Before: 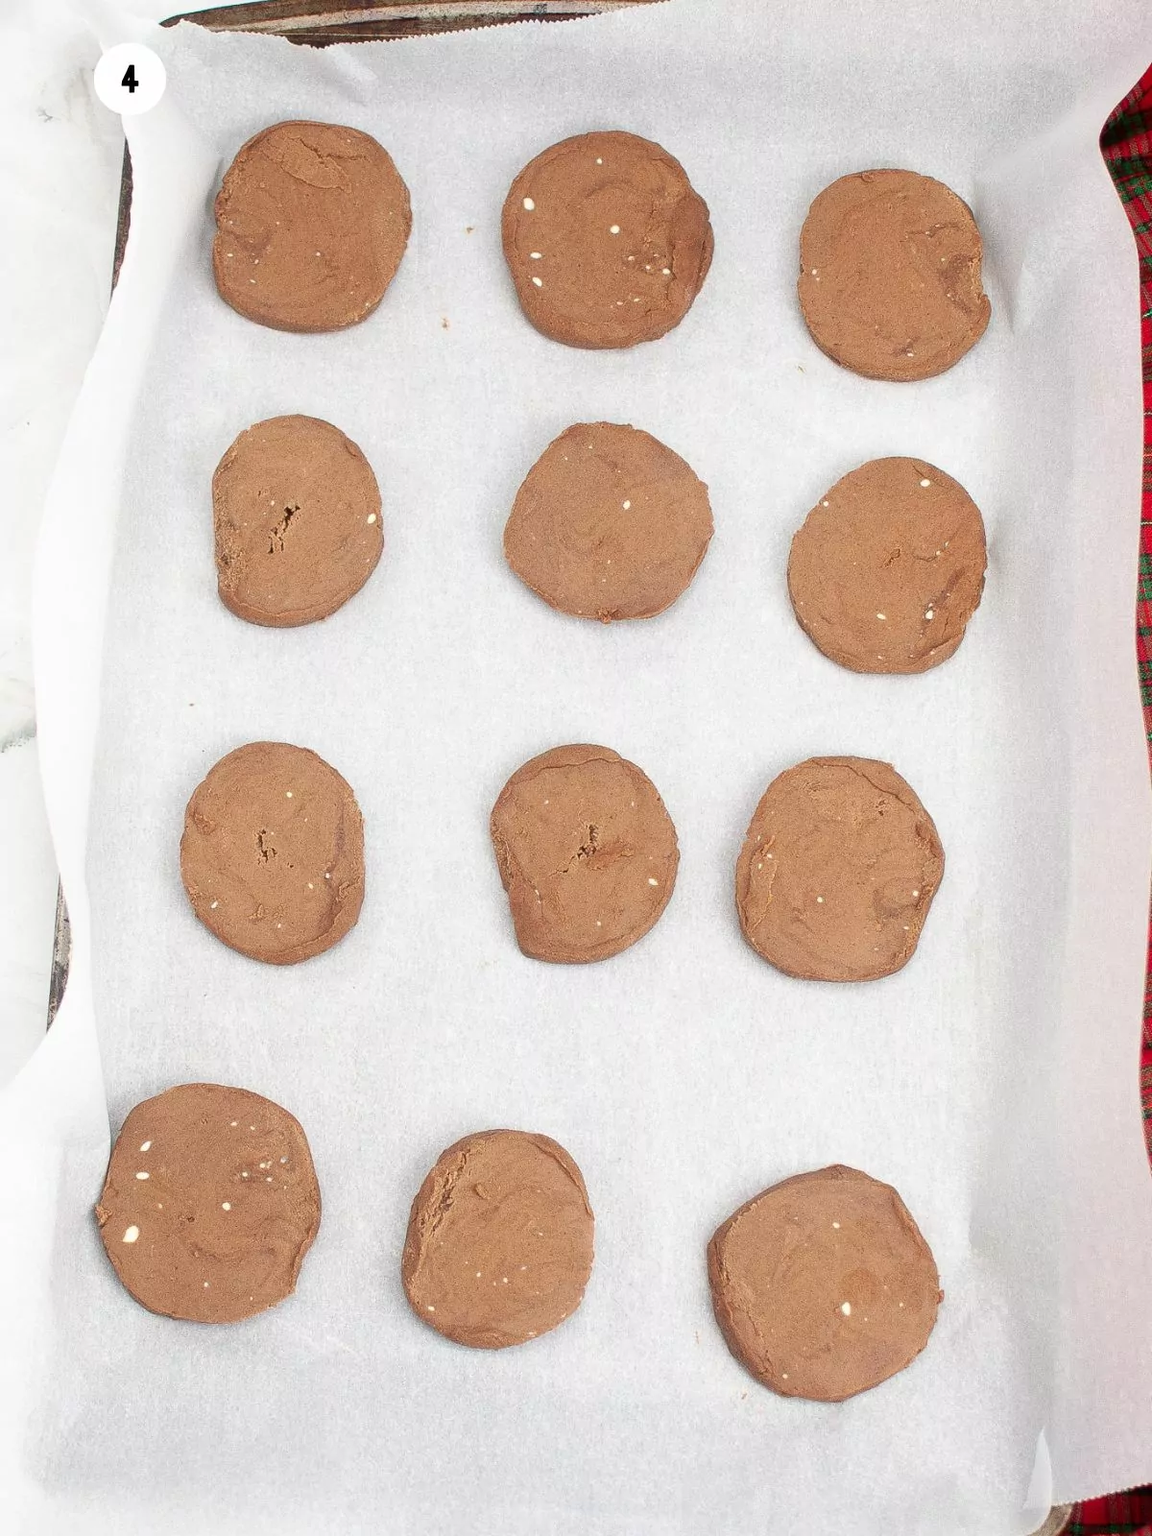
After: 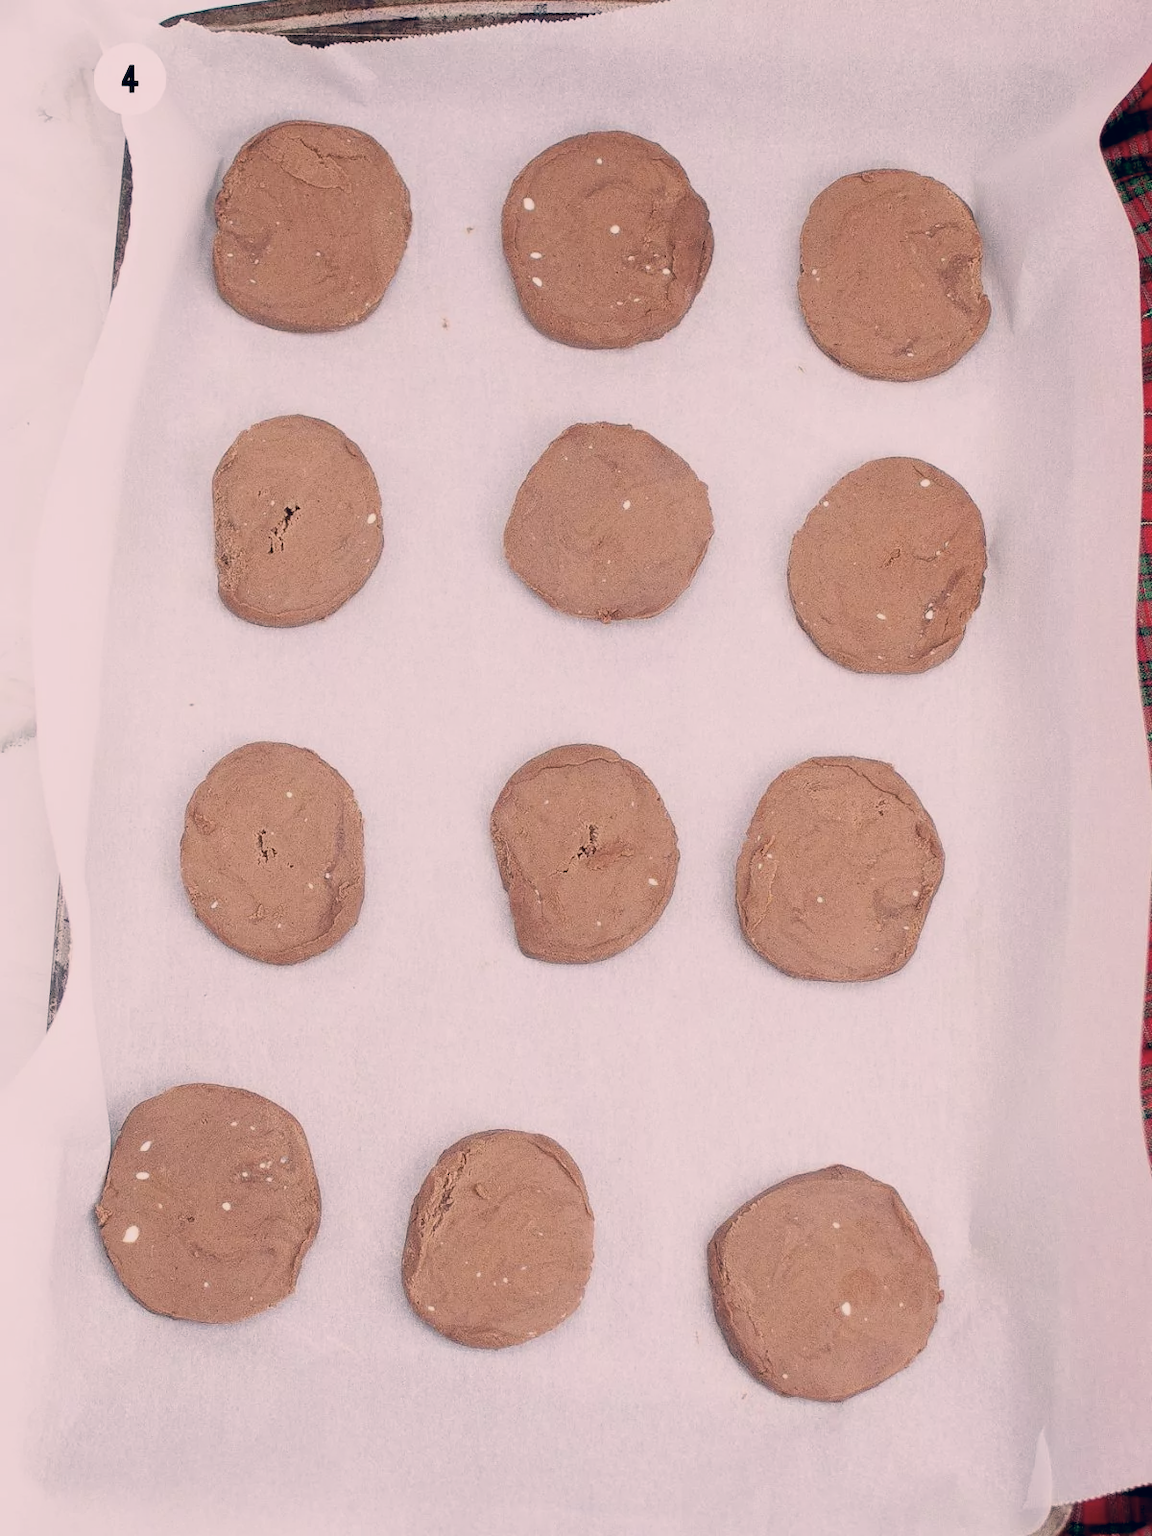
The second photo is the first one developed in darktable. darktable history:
filmic rgb: black relative exposure -7.95 EV, white relative exposure 4.19 EV, hardness 4.09, latitude 51.09%, contrast 1.01, shadows ↔ highlights balance 5.14%
color correction: highlights a* 14.05, highlights b* 5.73, shadows a* -5.11, shadows b* -16.03, saturation 0.826
